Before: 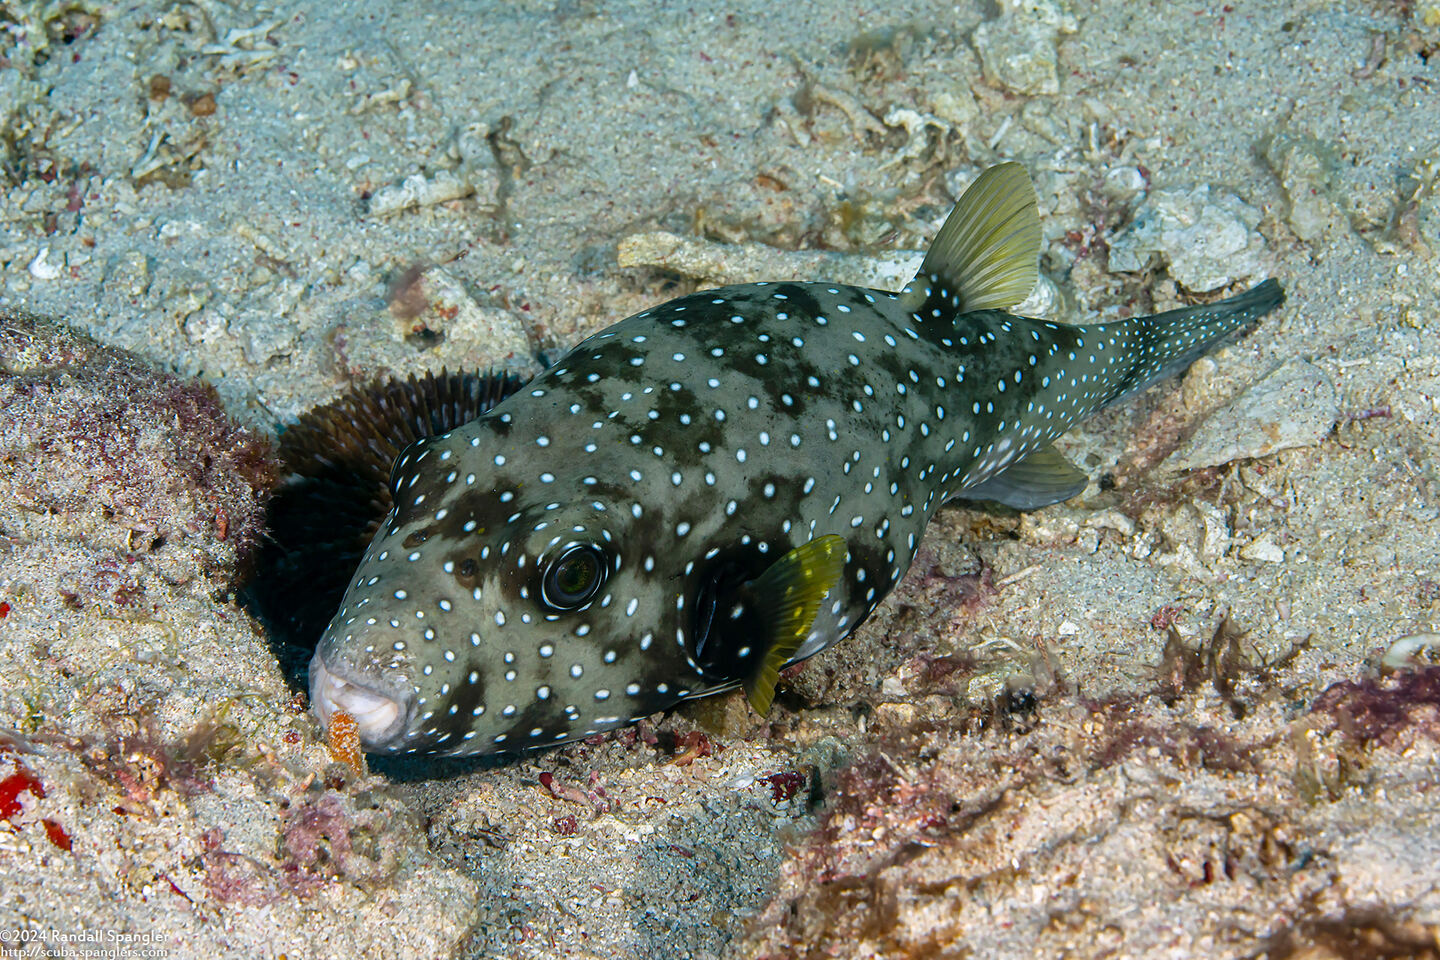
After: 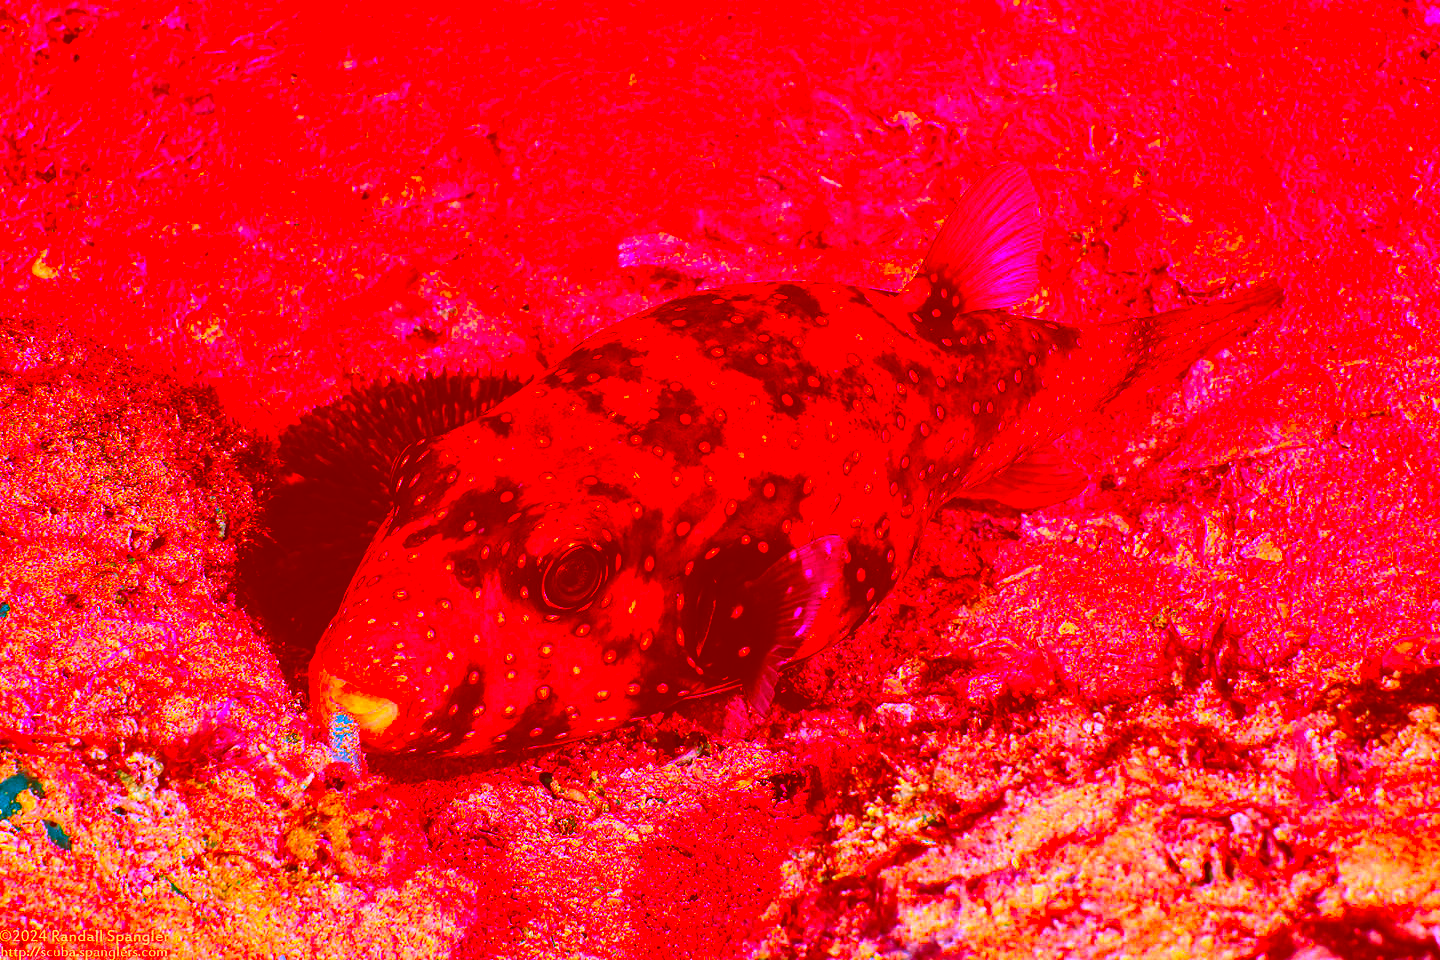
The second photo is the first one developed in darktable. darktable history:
tone equalizer: -8 EV -1.08 EV, -7 EV -1.01 EV, -6 EV -0.867 EV, -5 EV -0.578 EV, -3 EV 0.578 EV, -2 EV 0.867 EV, -1 EV 1.01 EV, +0 EV 1.08 EV, edges refinement/feathering 500, mask exposure compensation -1.57 EV, preserve details no
color correction: highlights a* -39.68, highlights b* -40, shadows a* -40, shadows b* -40, saturation -3
